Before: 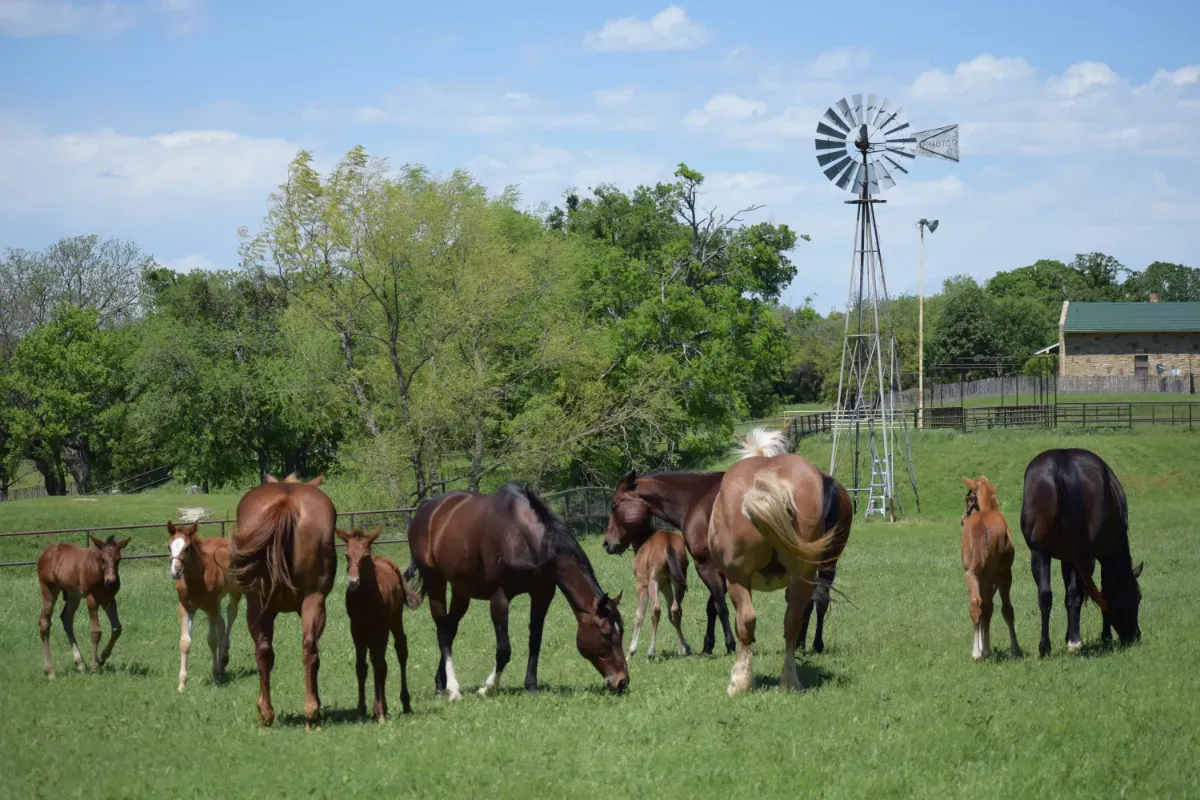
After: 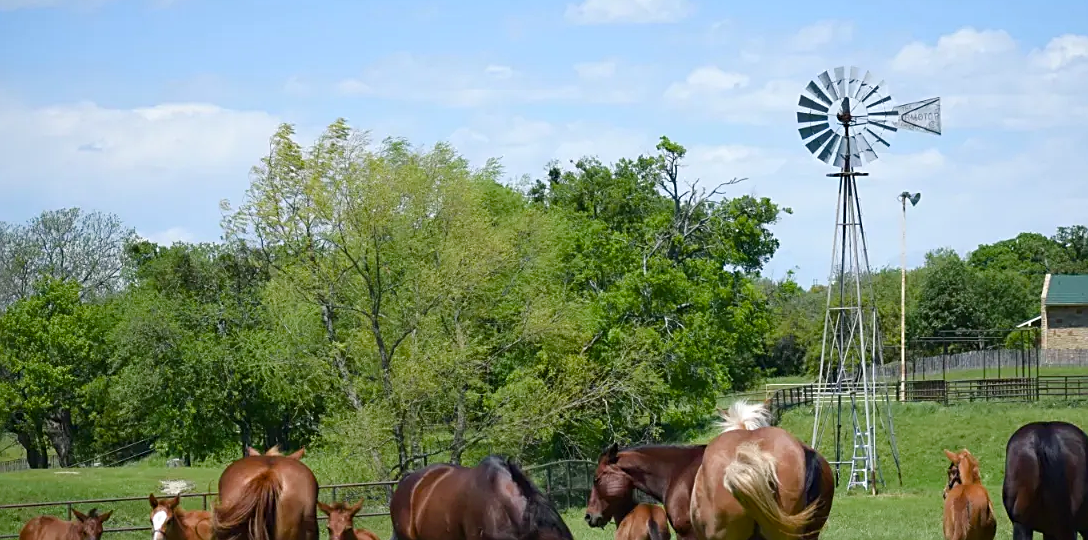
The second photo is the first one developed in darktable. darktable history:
sharpen: on, module defaults
color balance rgb: linear chroma grading › shadows 32%, linear chroma grading › global chroma -2%, linear chroma grading › mid-tones 4%, perceptual saturation grading › global saturation -2%, perceptual saturation grading › highlights -8%, perceptual saturation grading › mid-tones 8%, perceptual saturation grading › shadows 4%, perceptual brilliance grading › highlights 8%, perceptual brilliance grading › mid-tones 4%, perceptual brilliance grading › shadows 2%, global vibrance 16%, saturation formula JzAzBz (2021)
crop: left 1.509%, top 3.452%, right 7.696%, bottom 28.452%
